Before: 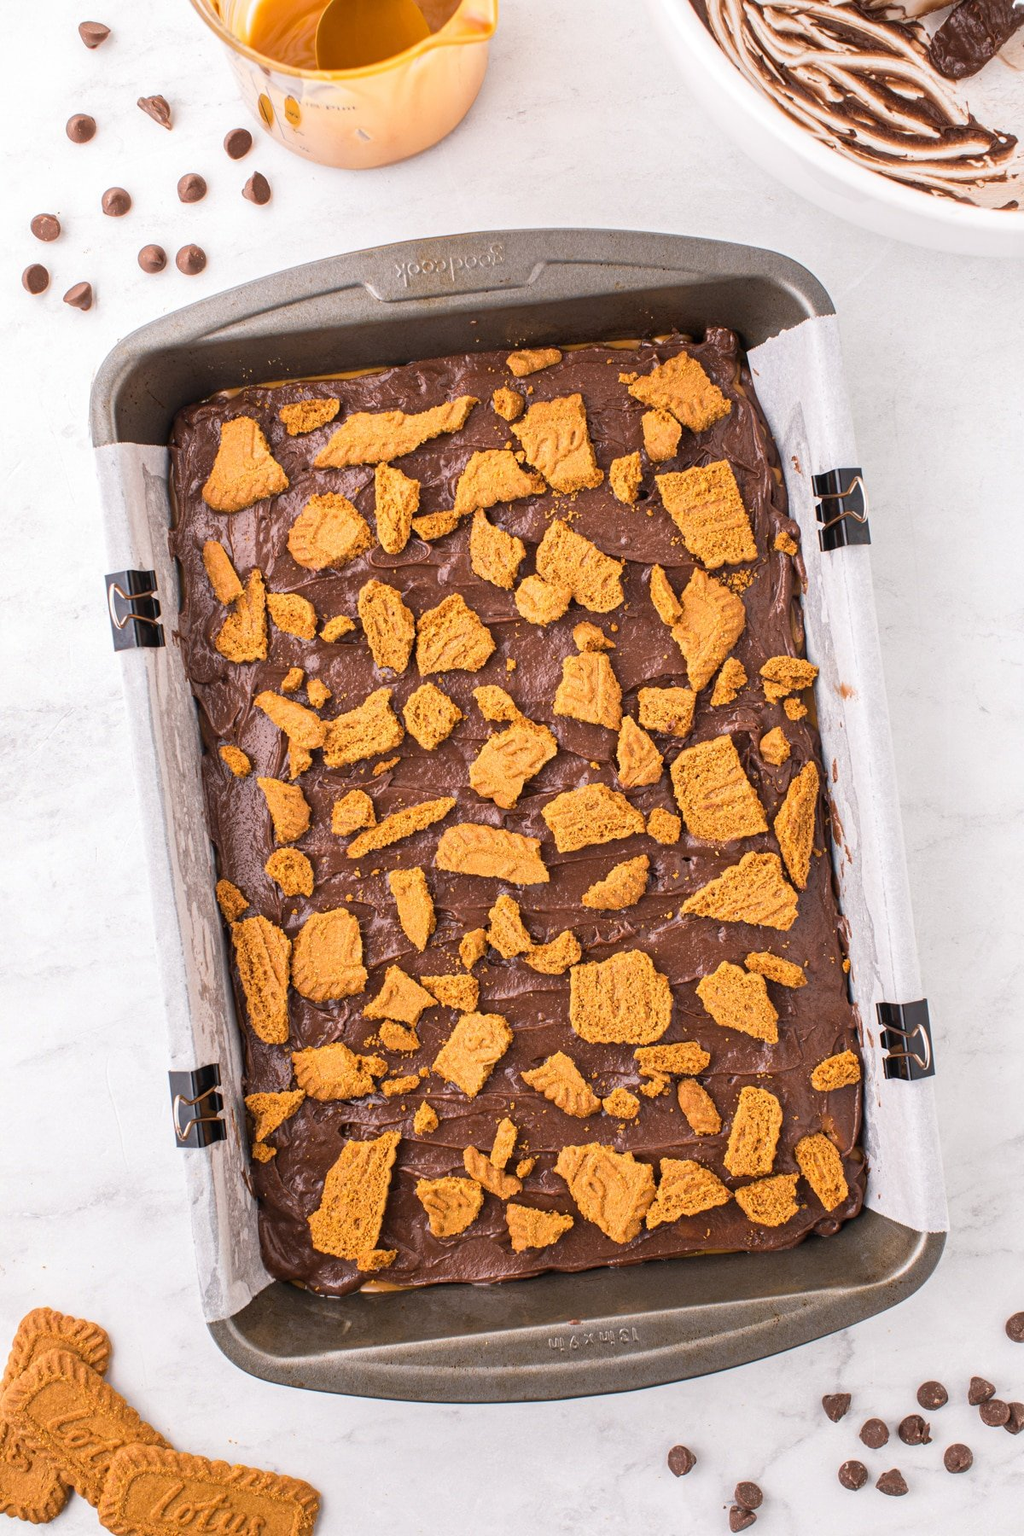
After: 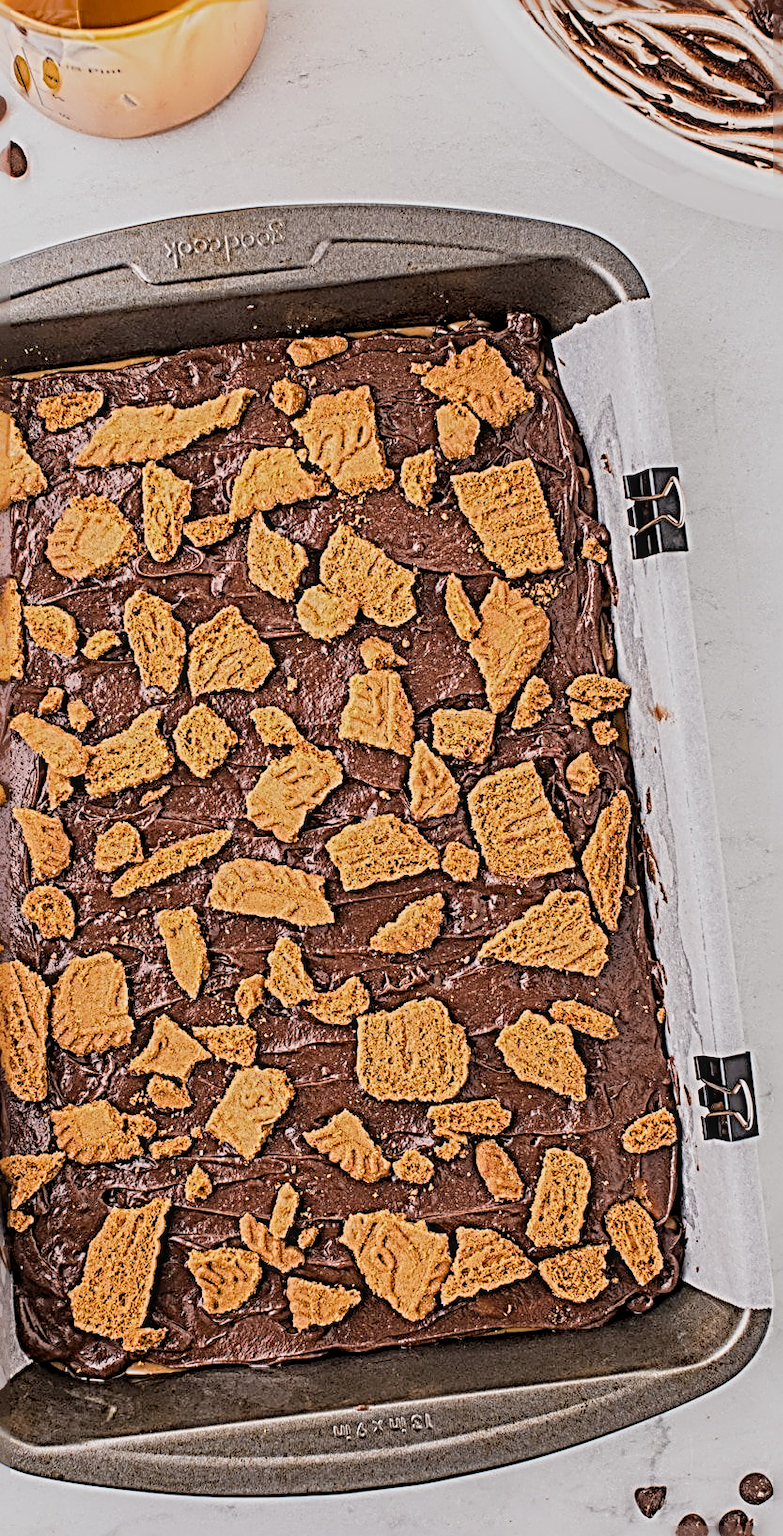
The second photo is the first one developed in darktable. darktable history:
crop and rotate: left 24.034%, top 2.838%, right 6.406%, bottom 6.299%
sharpen: radius 4.001, amount 2
local contrast: on, module defaults
filmic rgb: black relative exposure -7.65 EV, white relative exposure 4.56 EV, hardness 3.61
